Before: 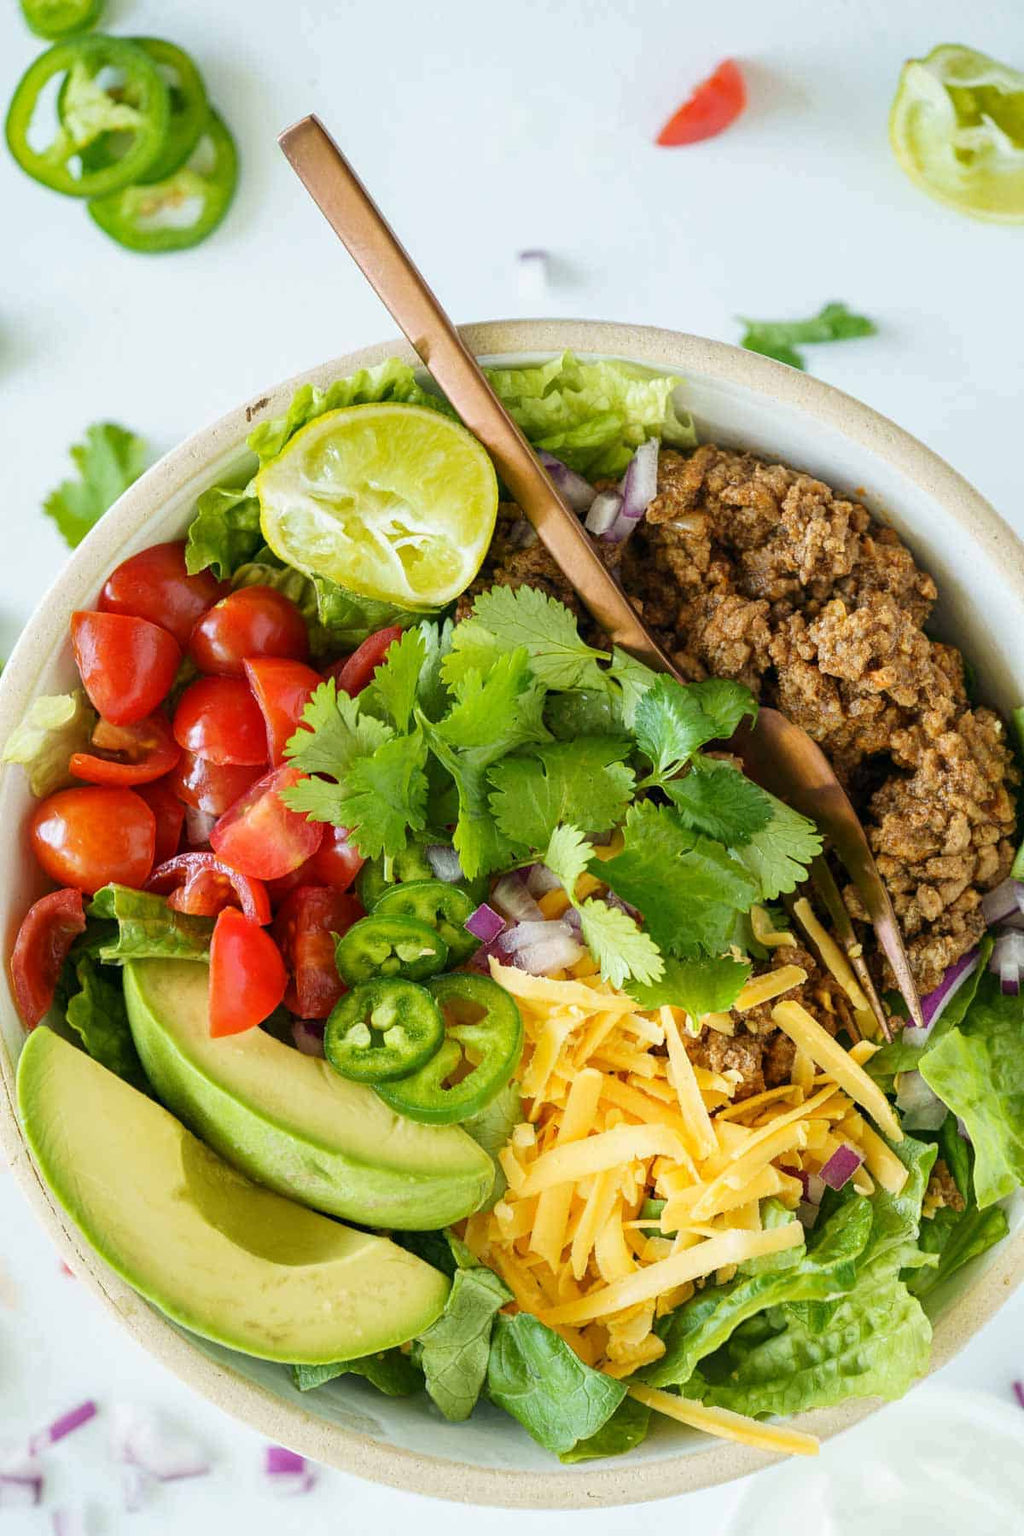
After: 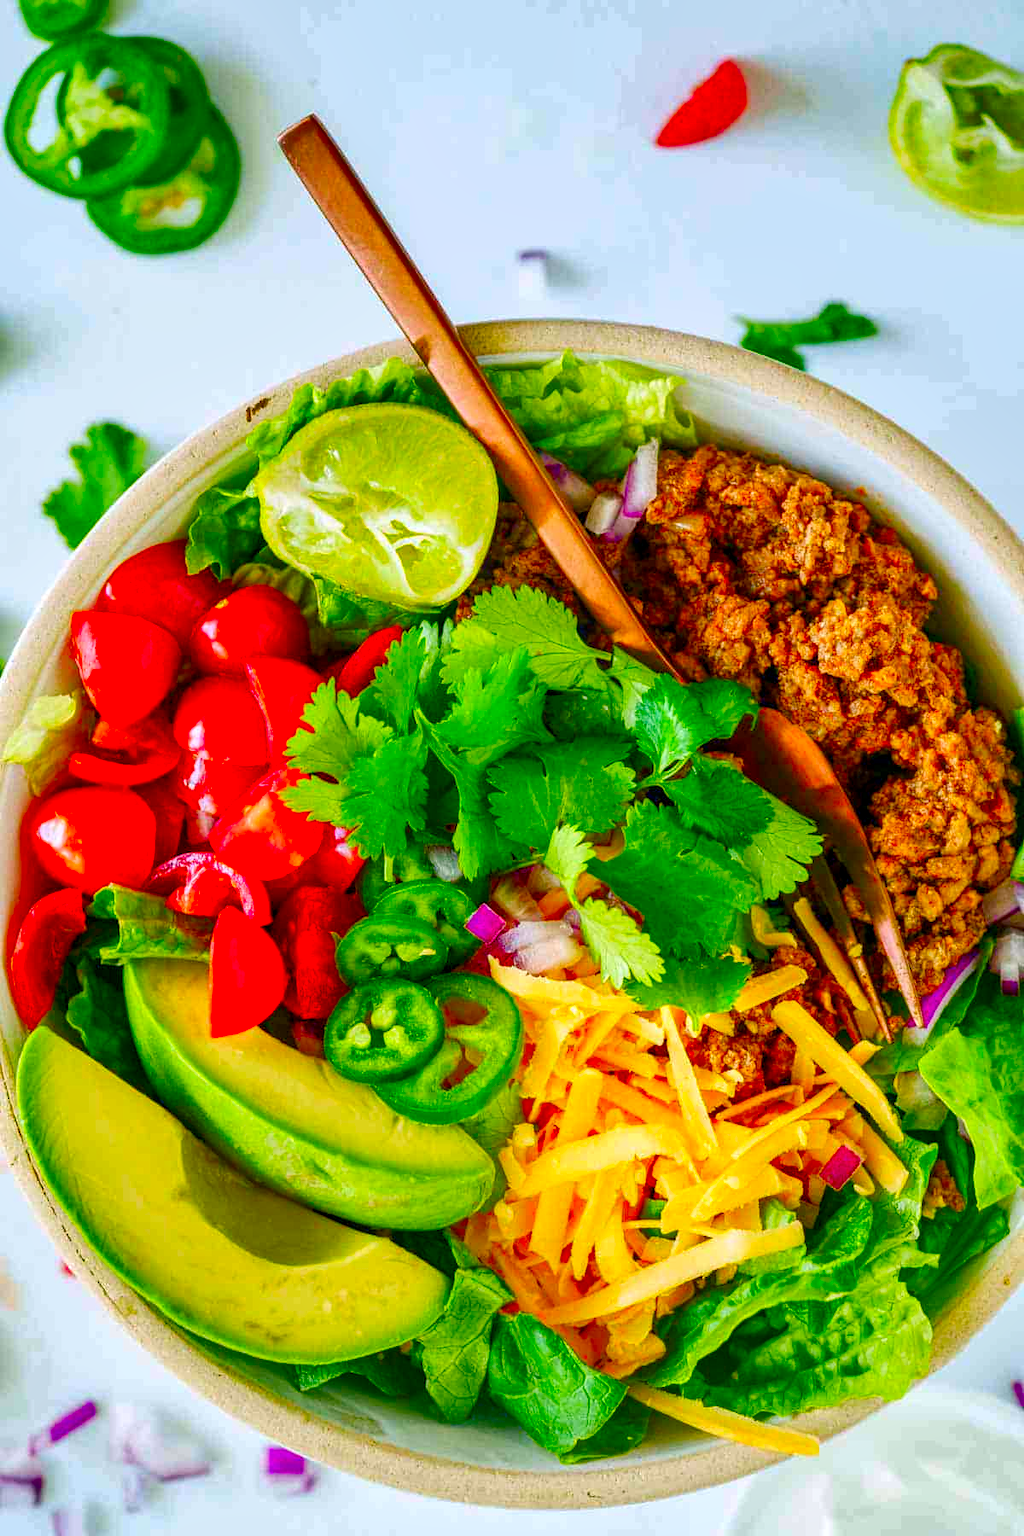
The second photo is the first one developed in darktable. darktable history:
local contrast: on, module defaults
shadows and highlights: soften with gaussian
color balance rgb: shadows lift › chroma 2.006%, shadows lift › hue 250.03°, power › hue 62.28°, perceptual saturation grading › global saturation 20%, perceptual saturation grading › highlights -48.903%, perceptual saturation grading › shadows 25.698%, global vibrance 20%
color correction: highlights a* 1.59, highlights b* -1.73, saturation 2.45
